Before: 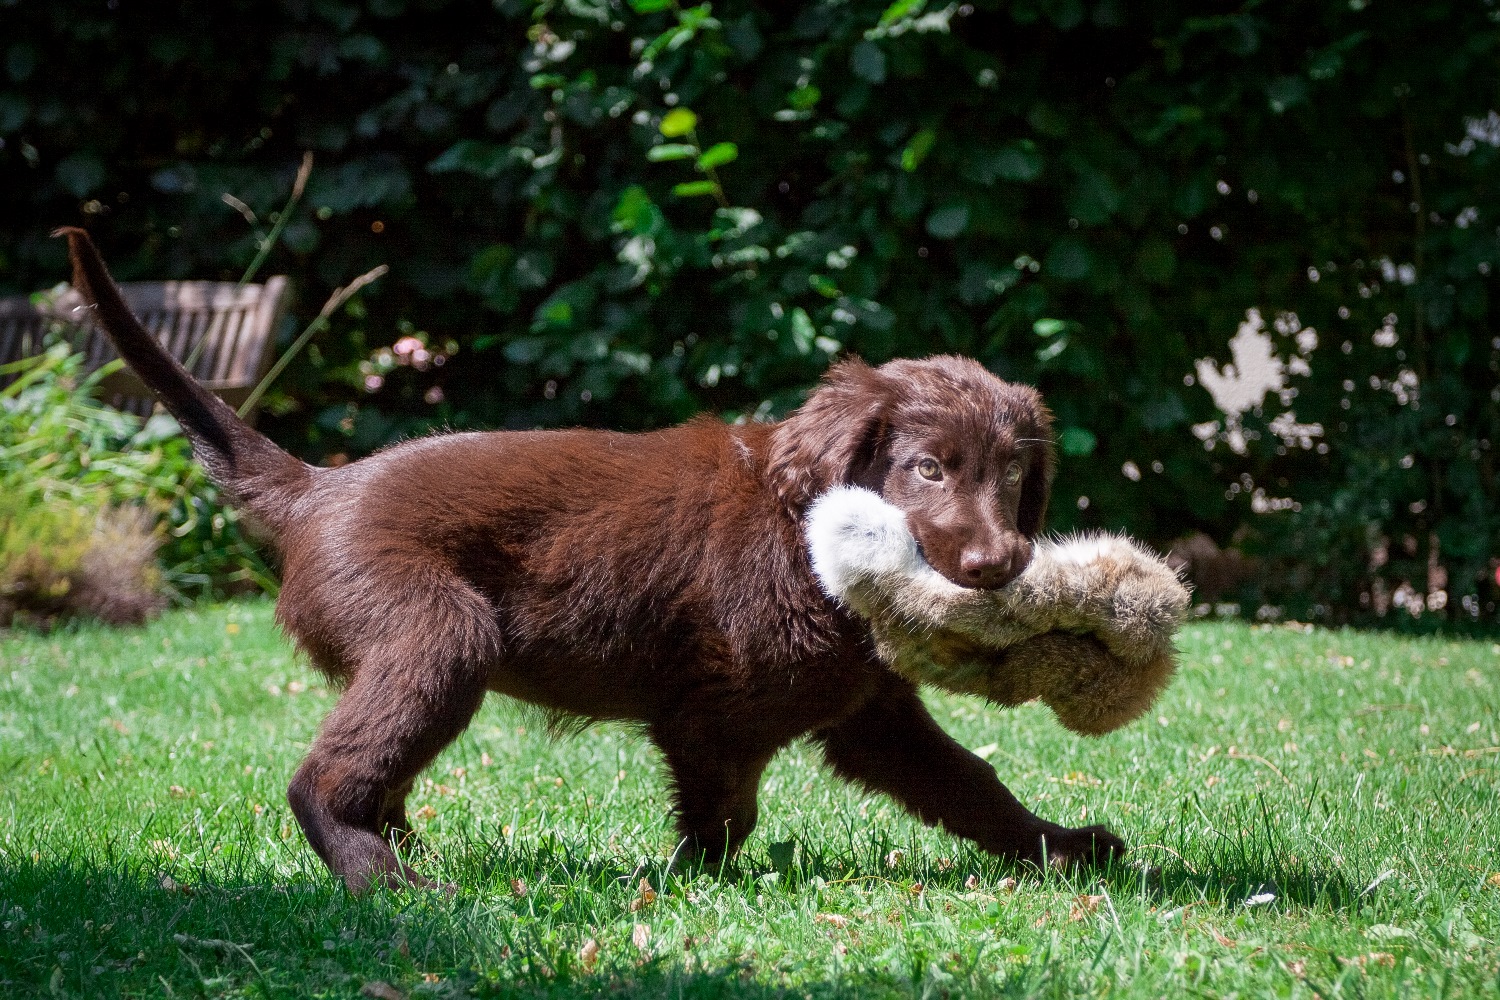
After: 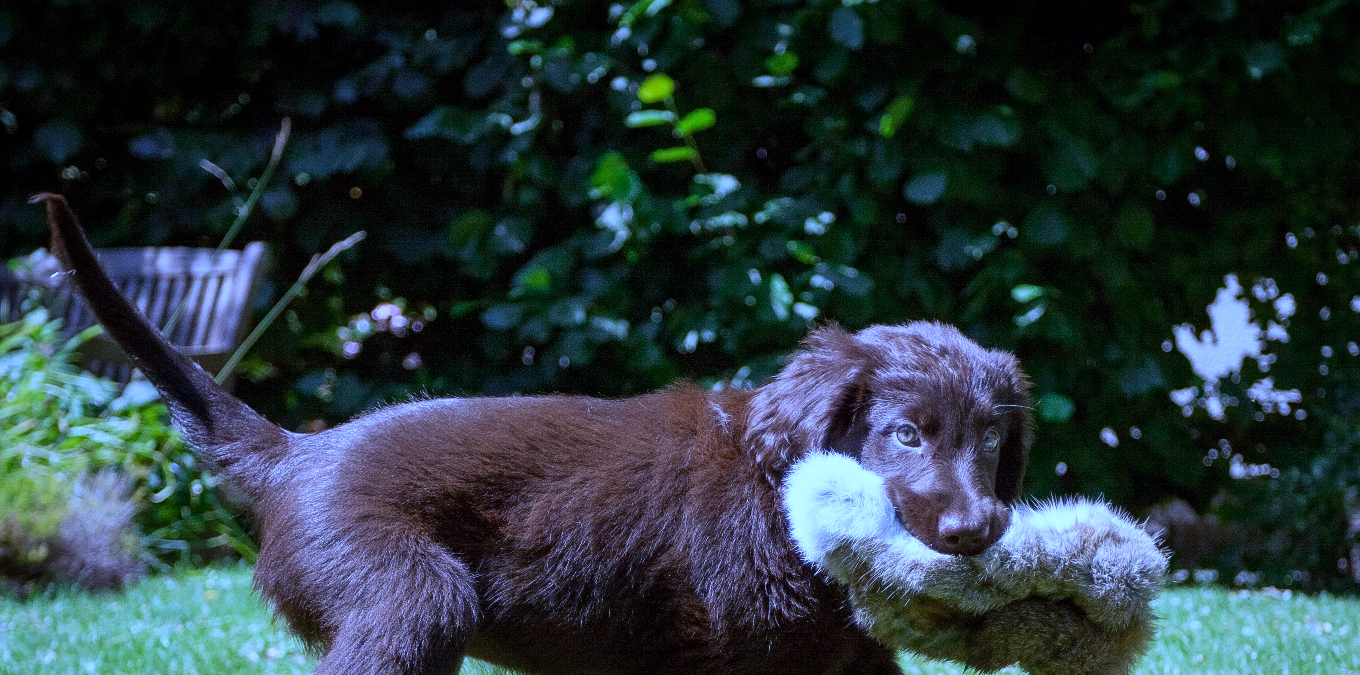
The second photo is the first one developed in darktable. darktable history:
white balance: red 0.766, blue 1.537
crop: left 1.509%, top 3.452%, right 7.696%, bottom 28.452%
